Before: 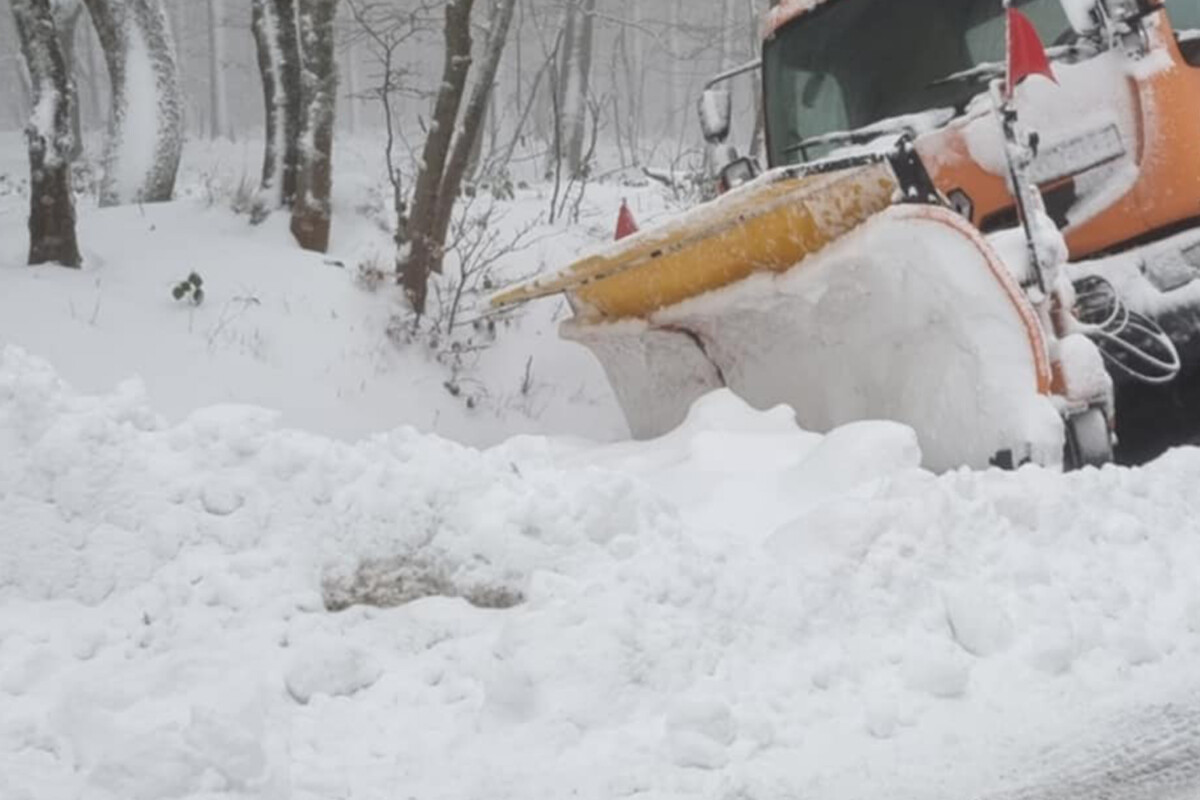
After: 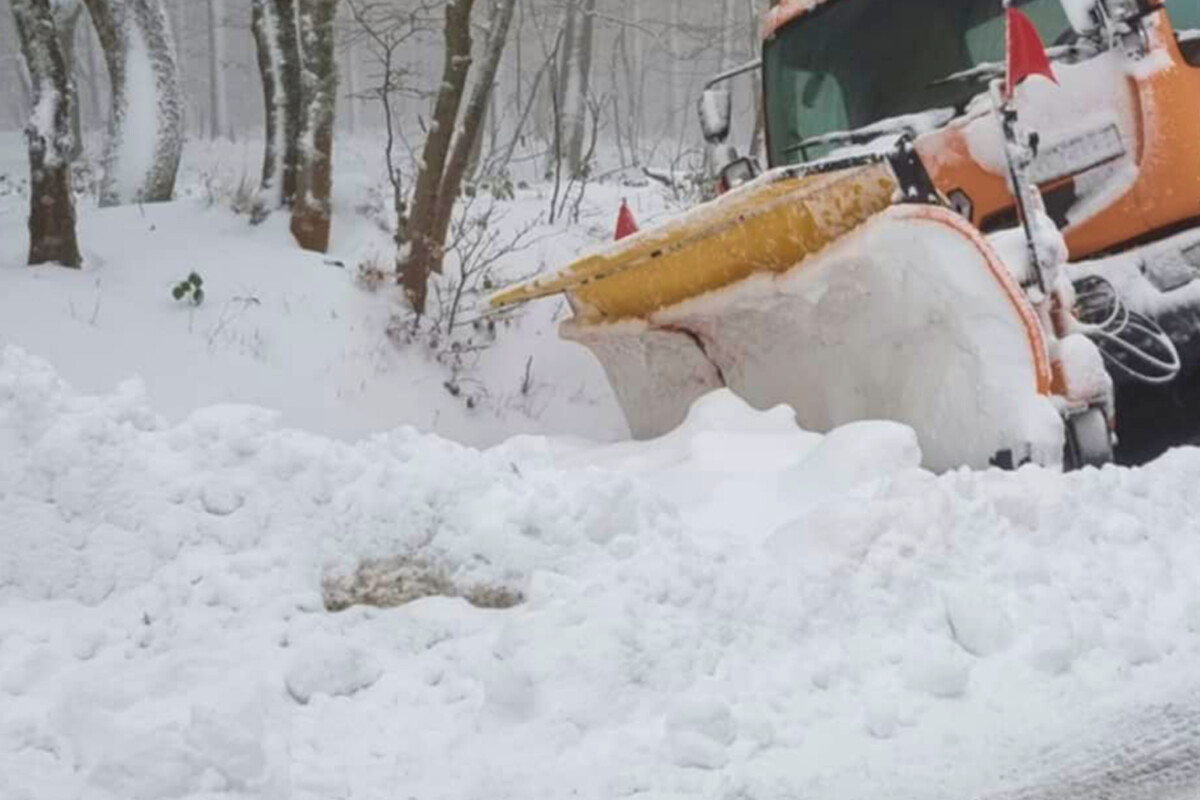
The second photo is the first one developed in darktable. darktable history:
velvia: strength 45%
haze removal: compatibility mode true, adaptive false
